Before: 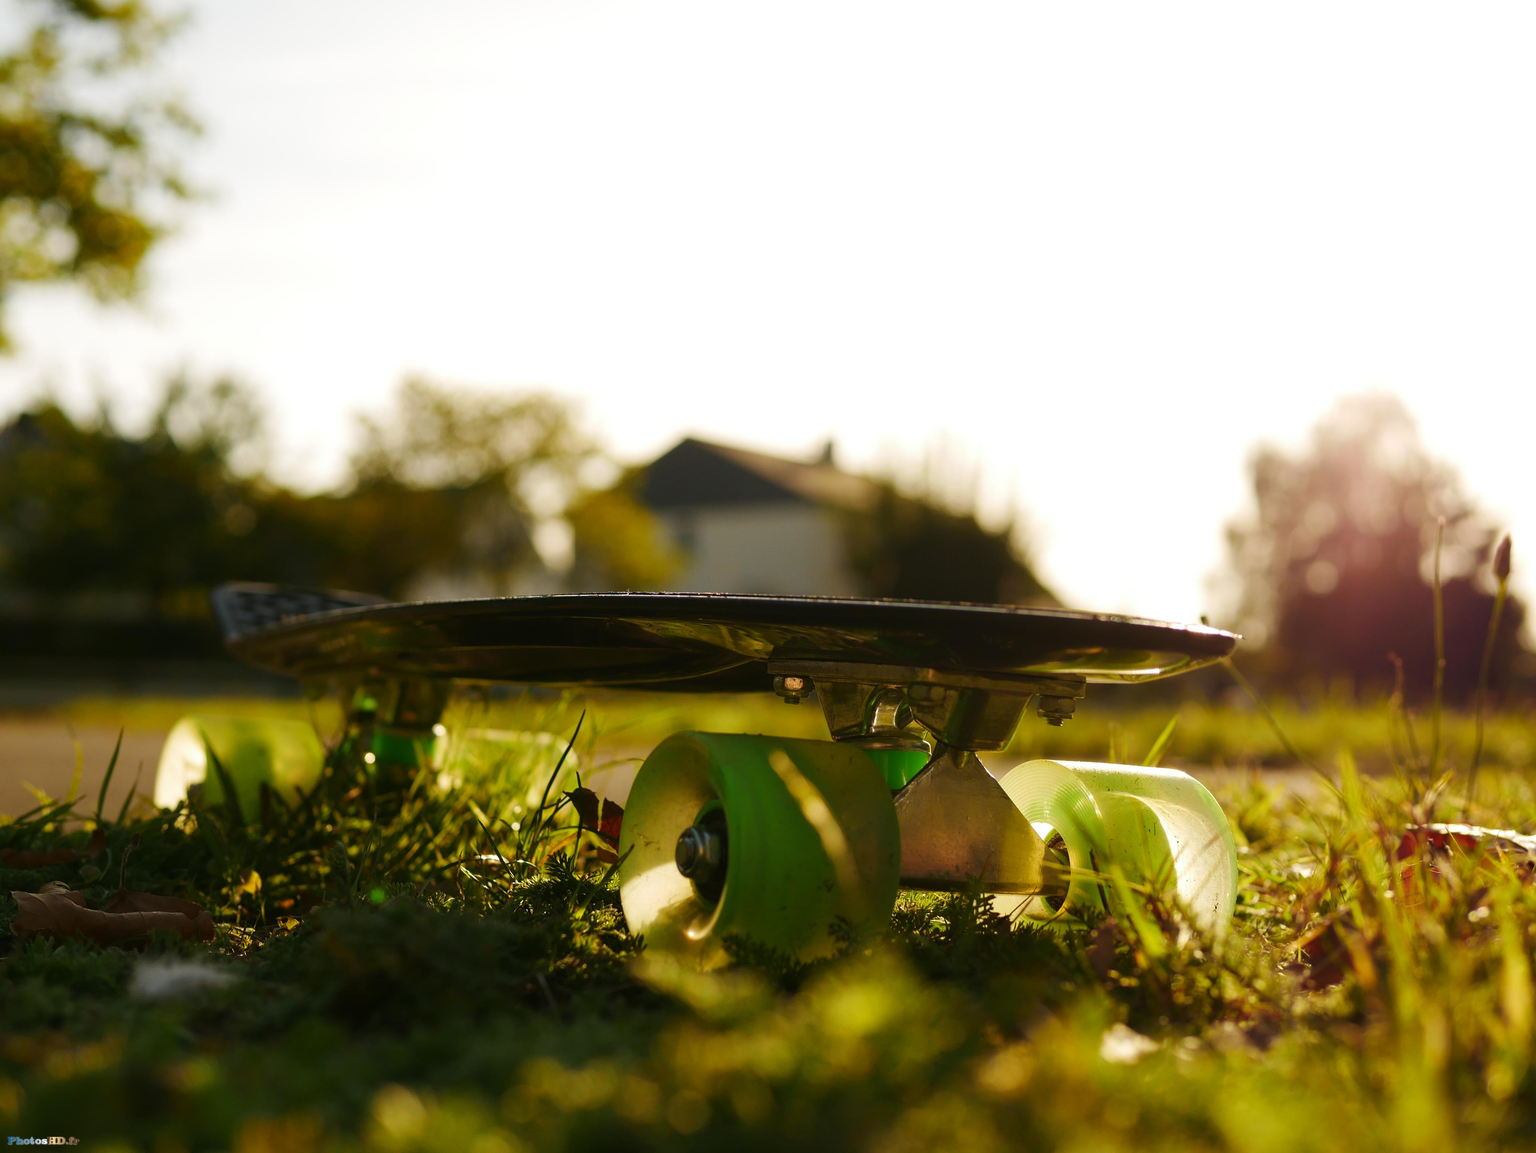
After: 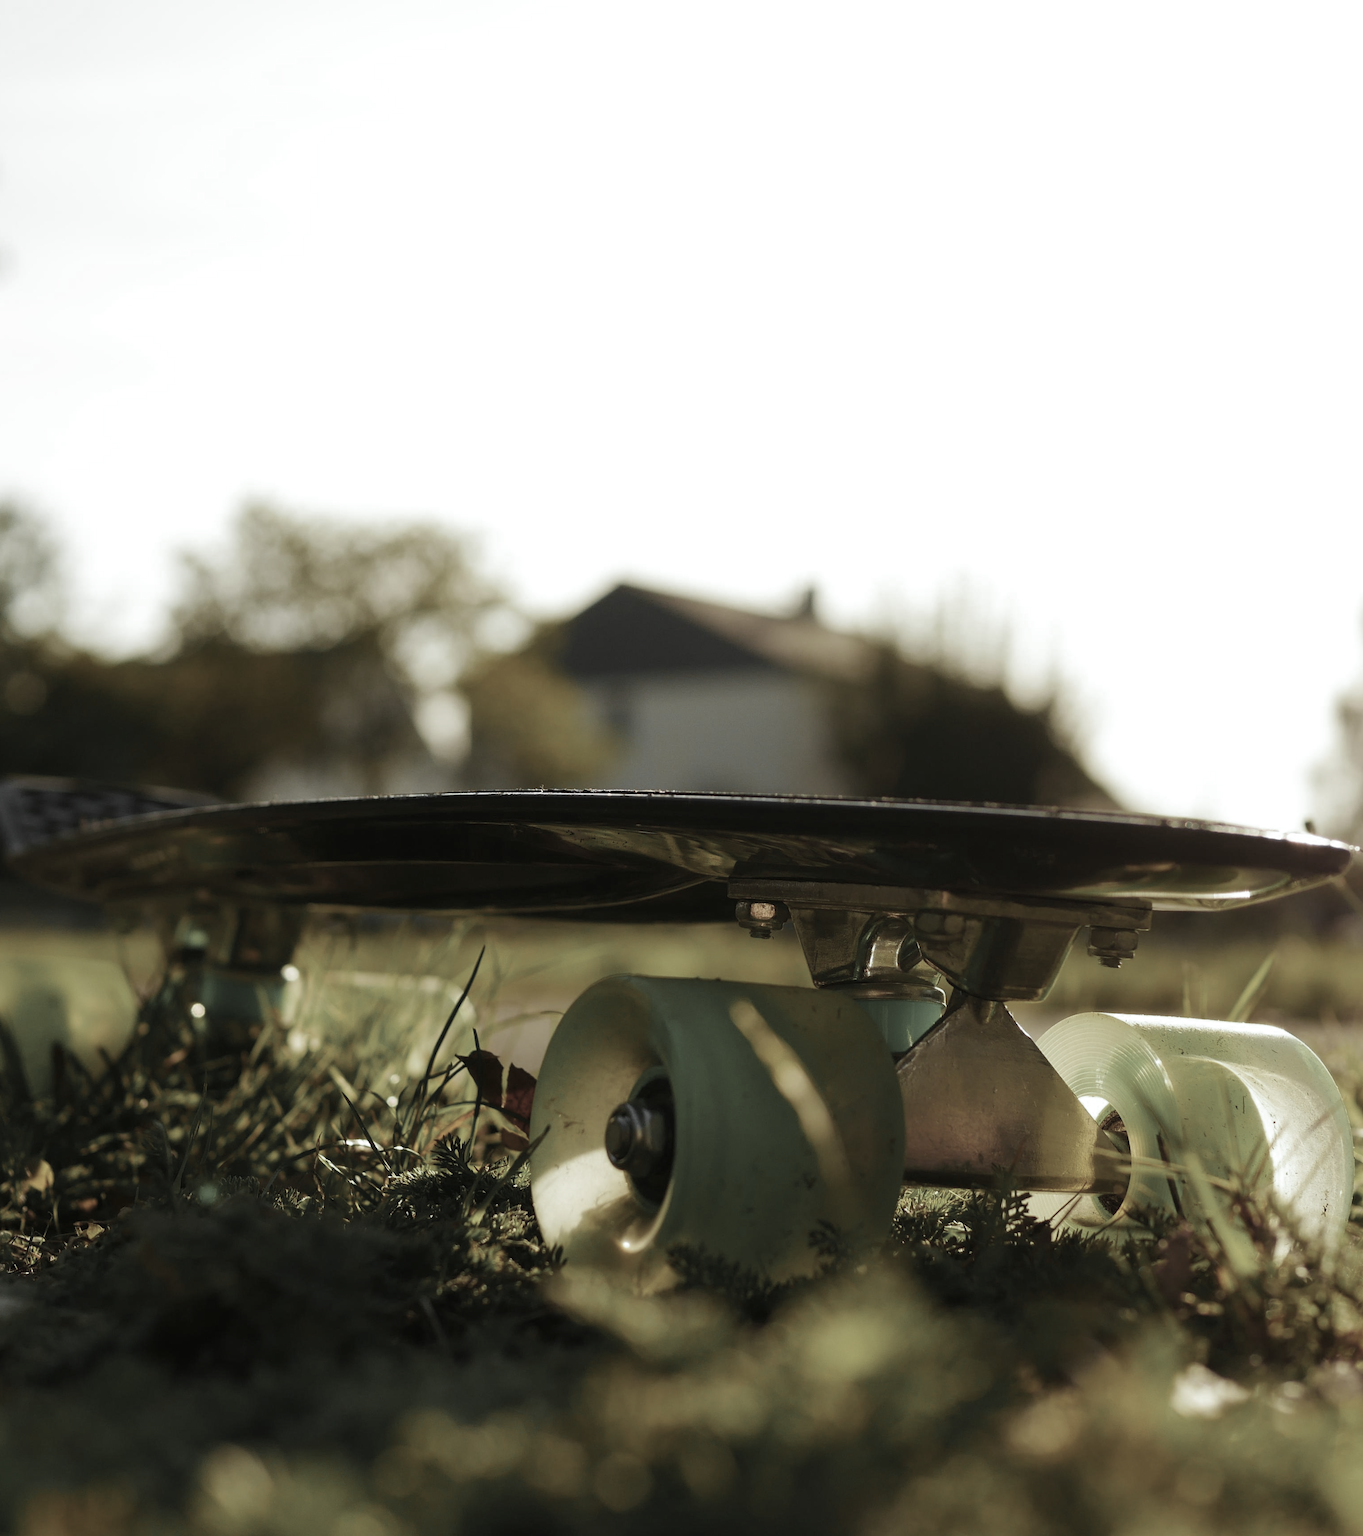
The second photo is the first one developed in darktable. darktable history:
color zones: curves: ch0 [(0, 0.613) (0.01, 0.613) (0.245, 0.448) (0.498, 0.529) (0.642, 0.665) (0.879, 0.777) (0.99, 0.613)]; ch1 [(0, 0.035) (0.121, 0.189) (0.259, 0.197) (0.415, 0.061) (0.589, 0.022) (0.732, 0.022) (0.857, 0.026) (0.991, 0.053)]
velvia: strength 15%
color correction: highlights a* -6.69, highlights b* 0.49
crop and rotate: left 14.436%, right 18.898%
